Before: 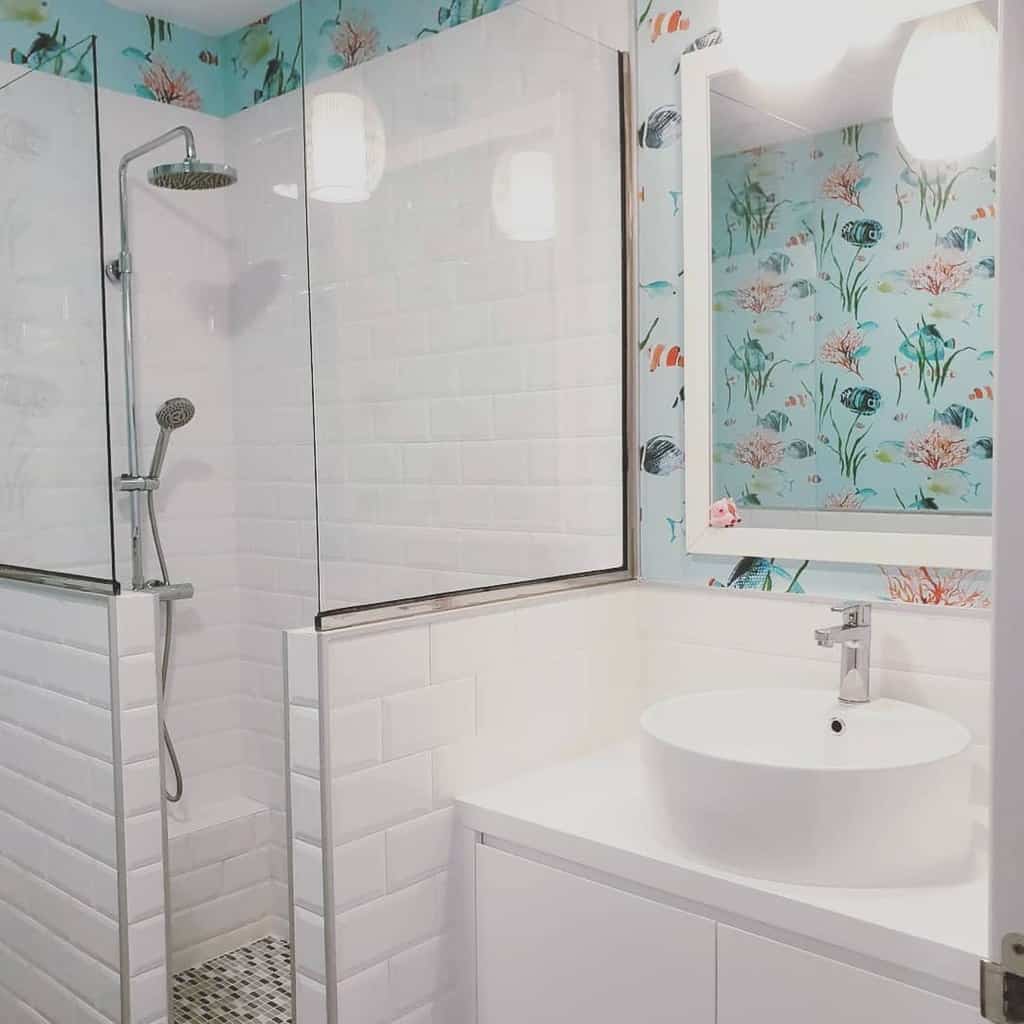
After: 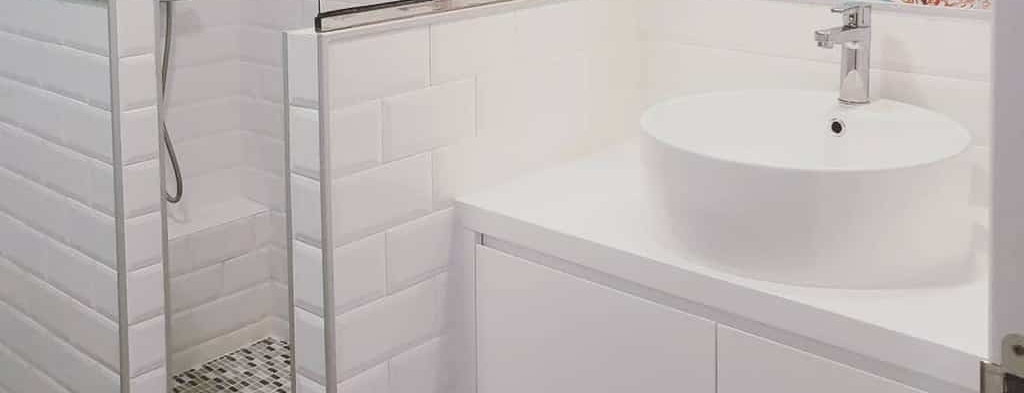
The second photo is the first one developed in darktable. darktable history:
crop and rotate: top 58.525%, bottom 3.018%
